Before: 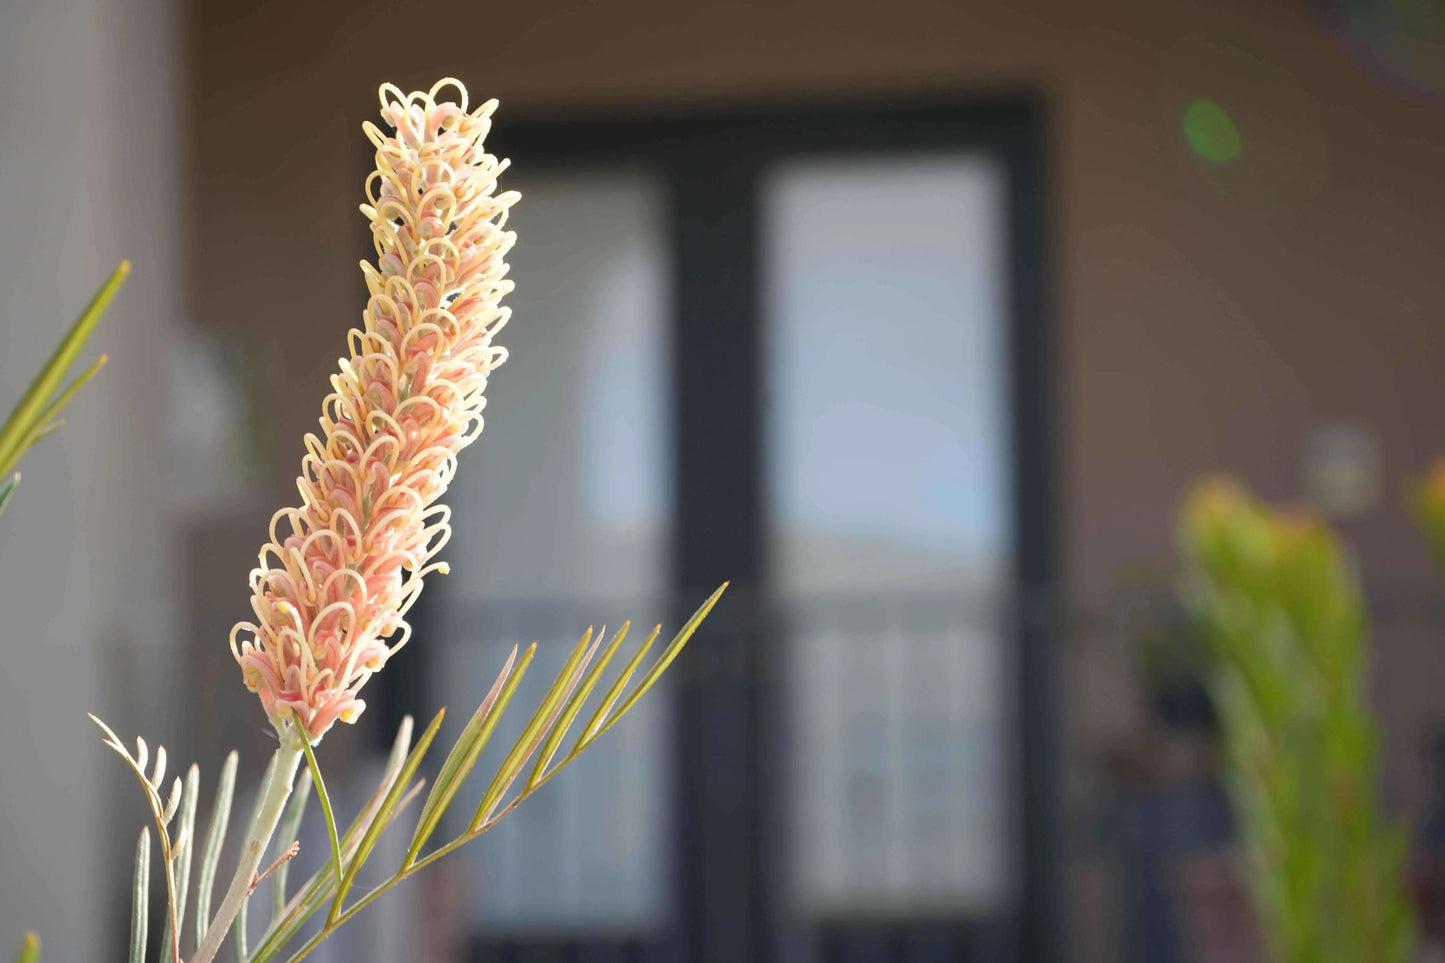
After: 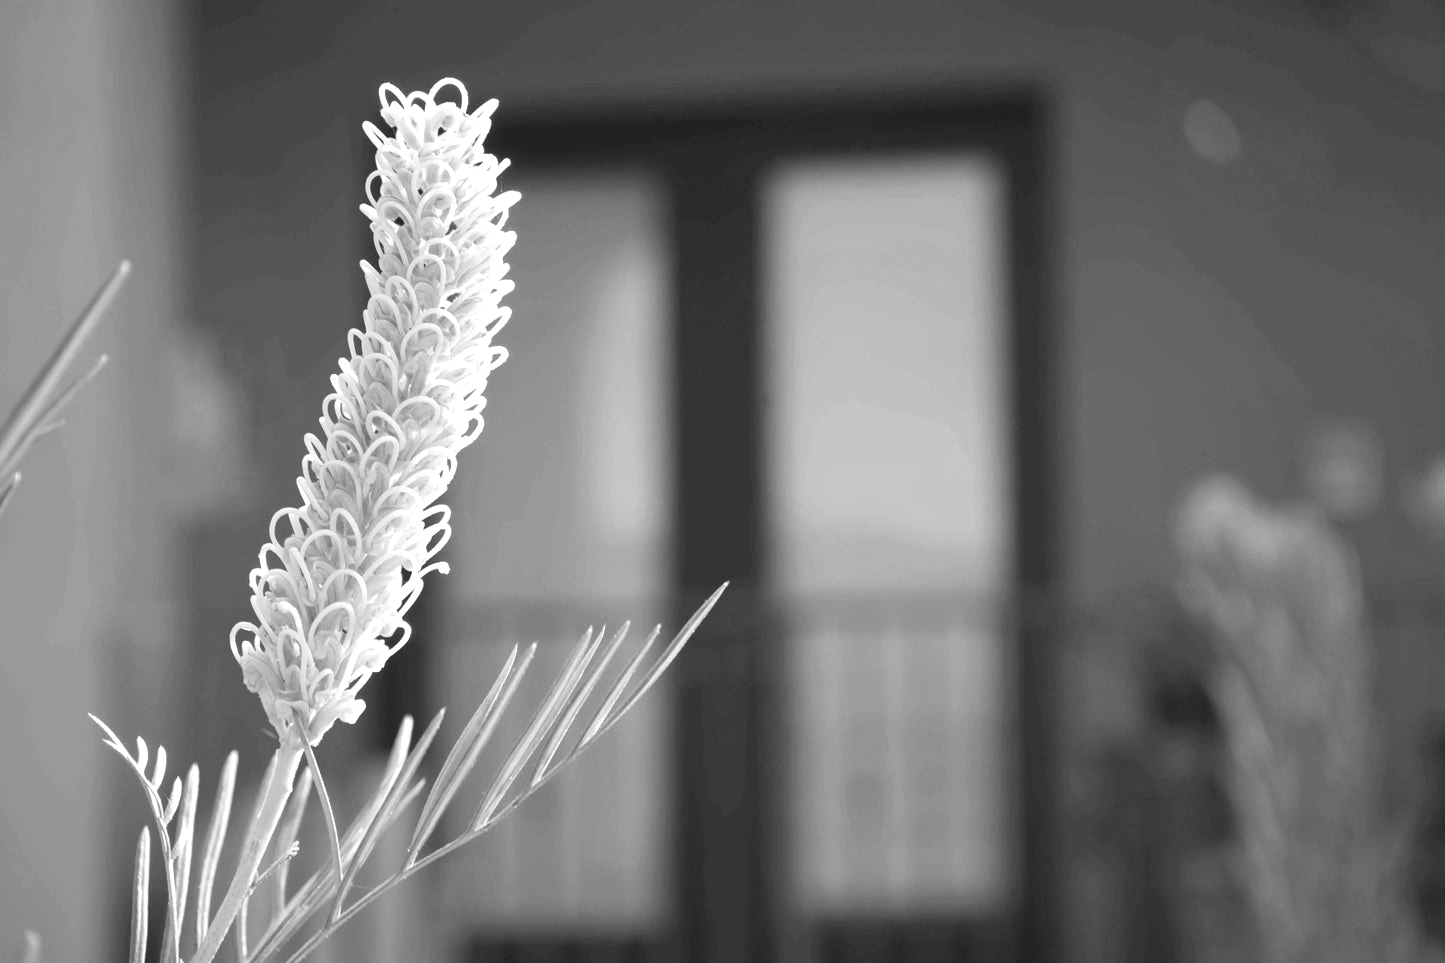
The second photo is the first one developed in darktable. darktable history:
white balance: red 1.467, blue 0.684
monochrome: a 1.94, b -0.638
